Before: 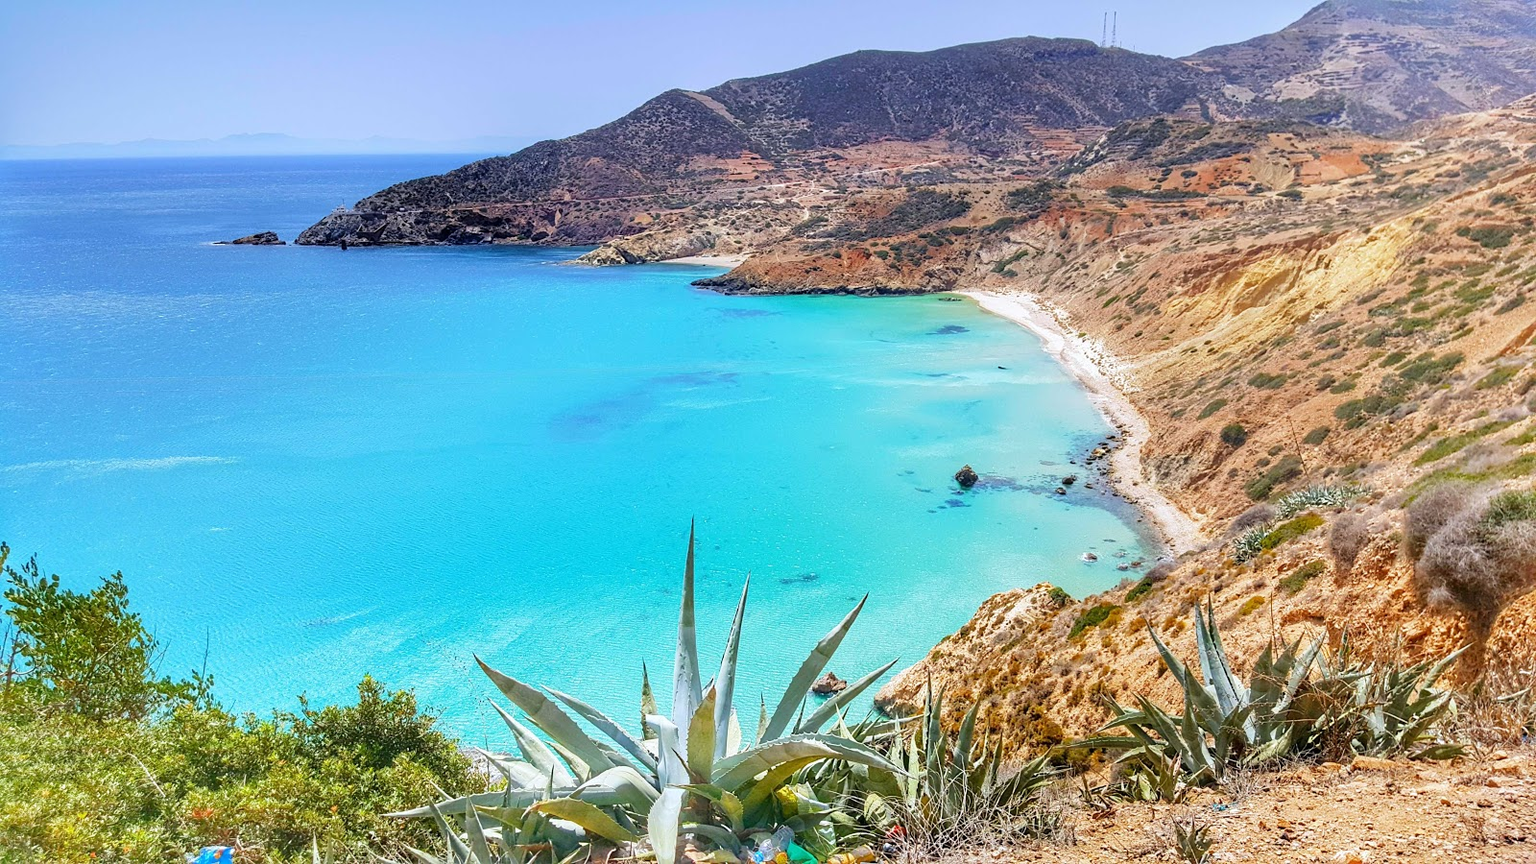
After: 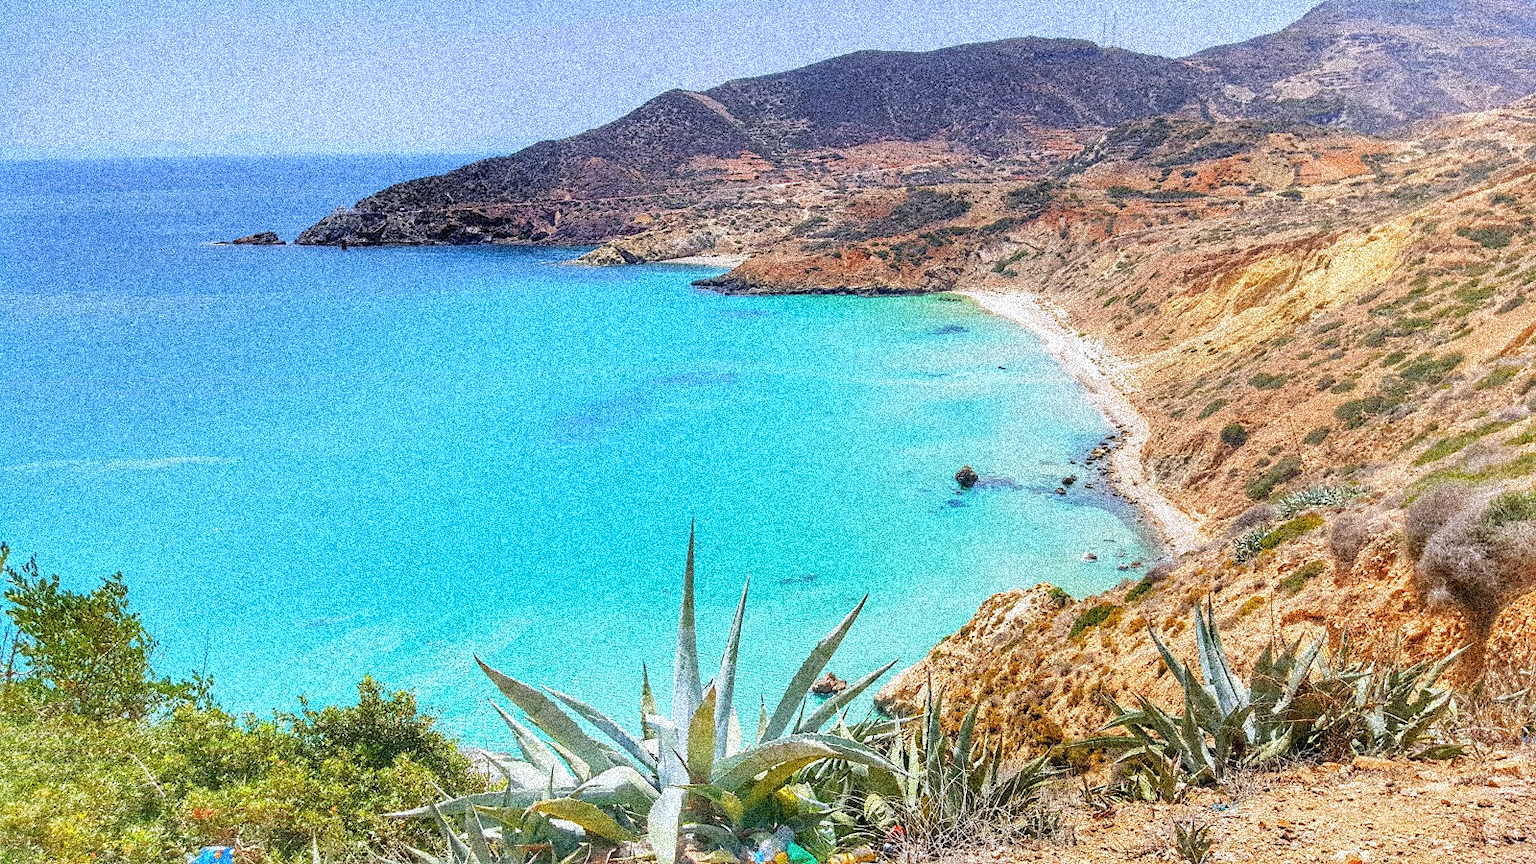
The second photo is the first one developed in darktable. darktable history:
contrast brightness saturation: contrast 0.05, brightness 0.06, saturation 0.01
grain: coarseness 3.75 ISO, strength 100%, mid-tones bias 0%
